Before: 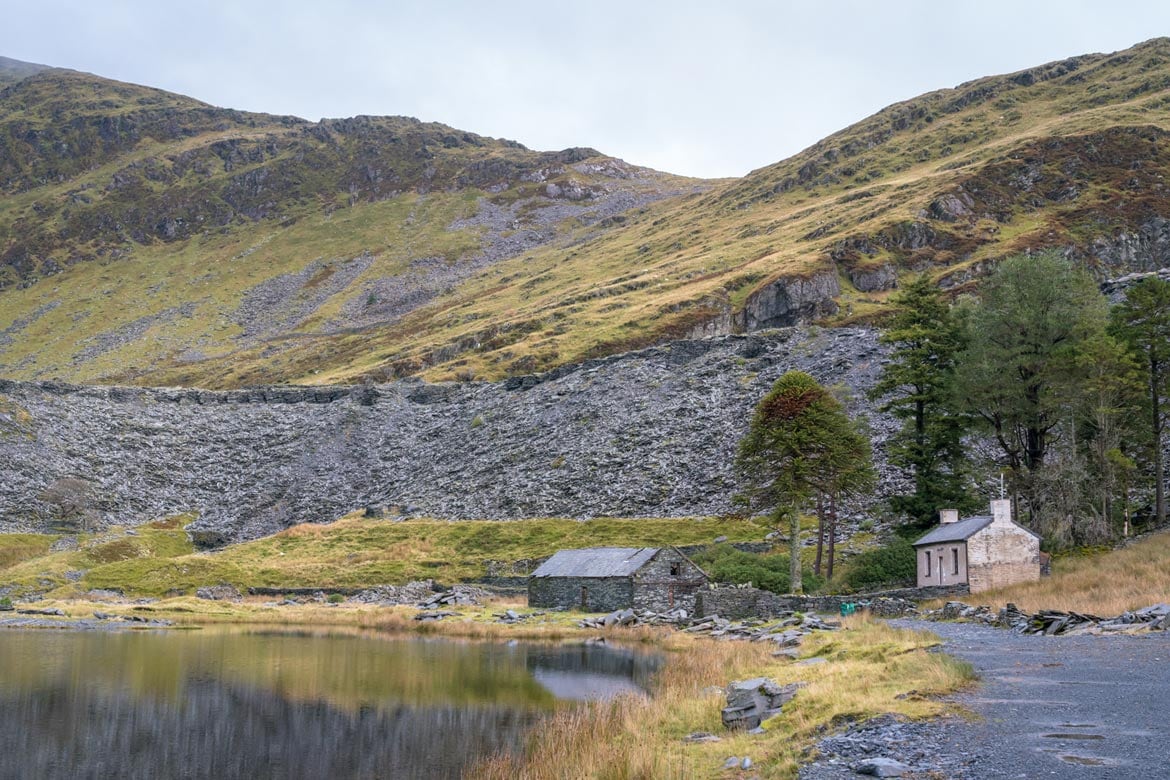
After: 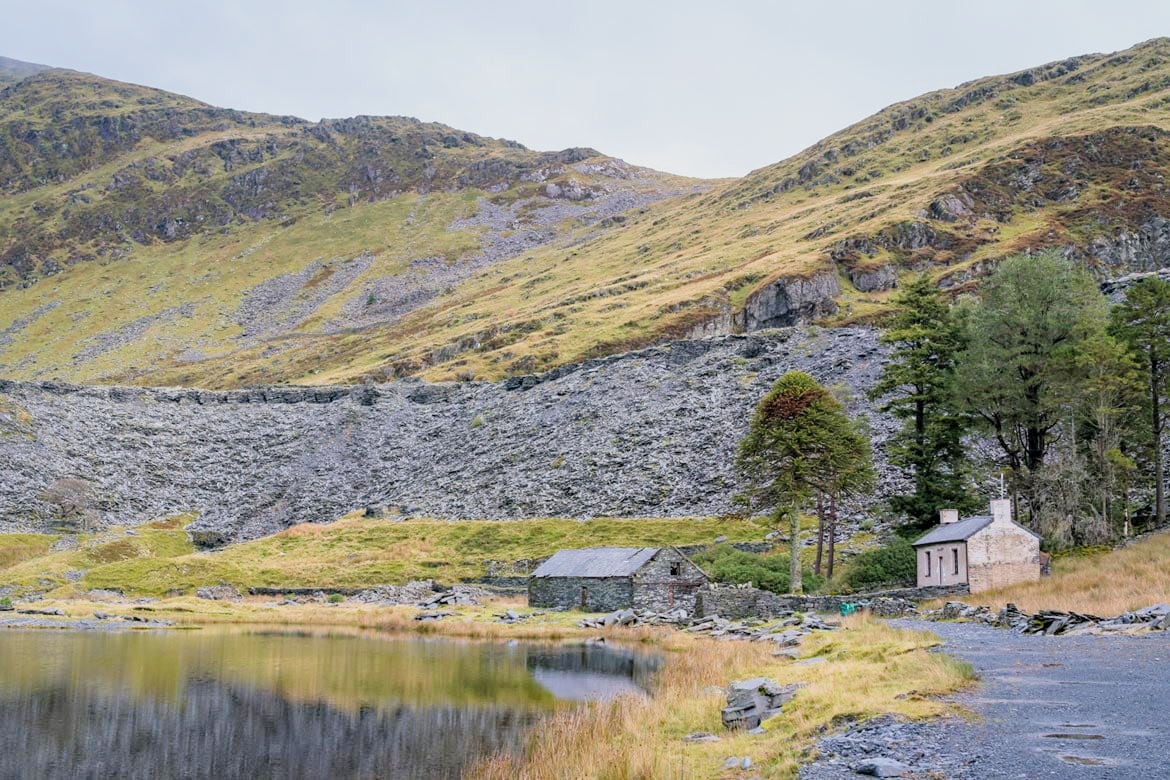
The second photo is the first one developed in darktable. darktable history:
filmic rgb: black relative exposure -7.65 EV, white relative exposure 4.56 EV, hardness 3.61
exposure: exposure 0.722 EV, compensate highlight preservation false
haze removal: adaptive false
